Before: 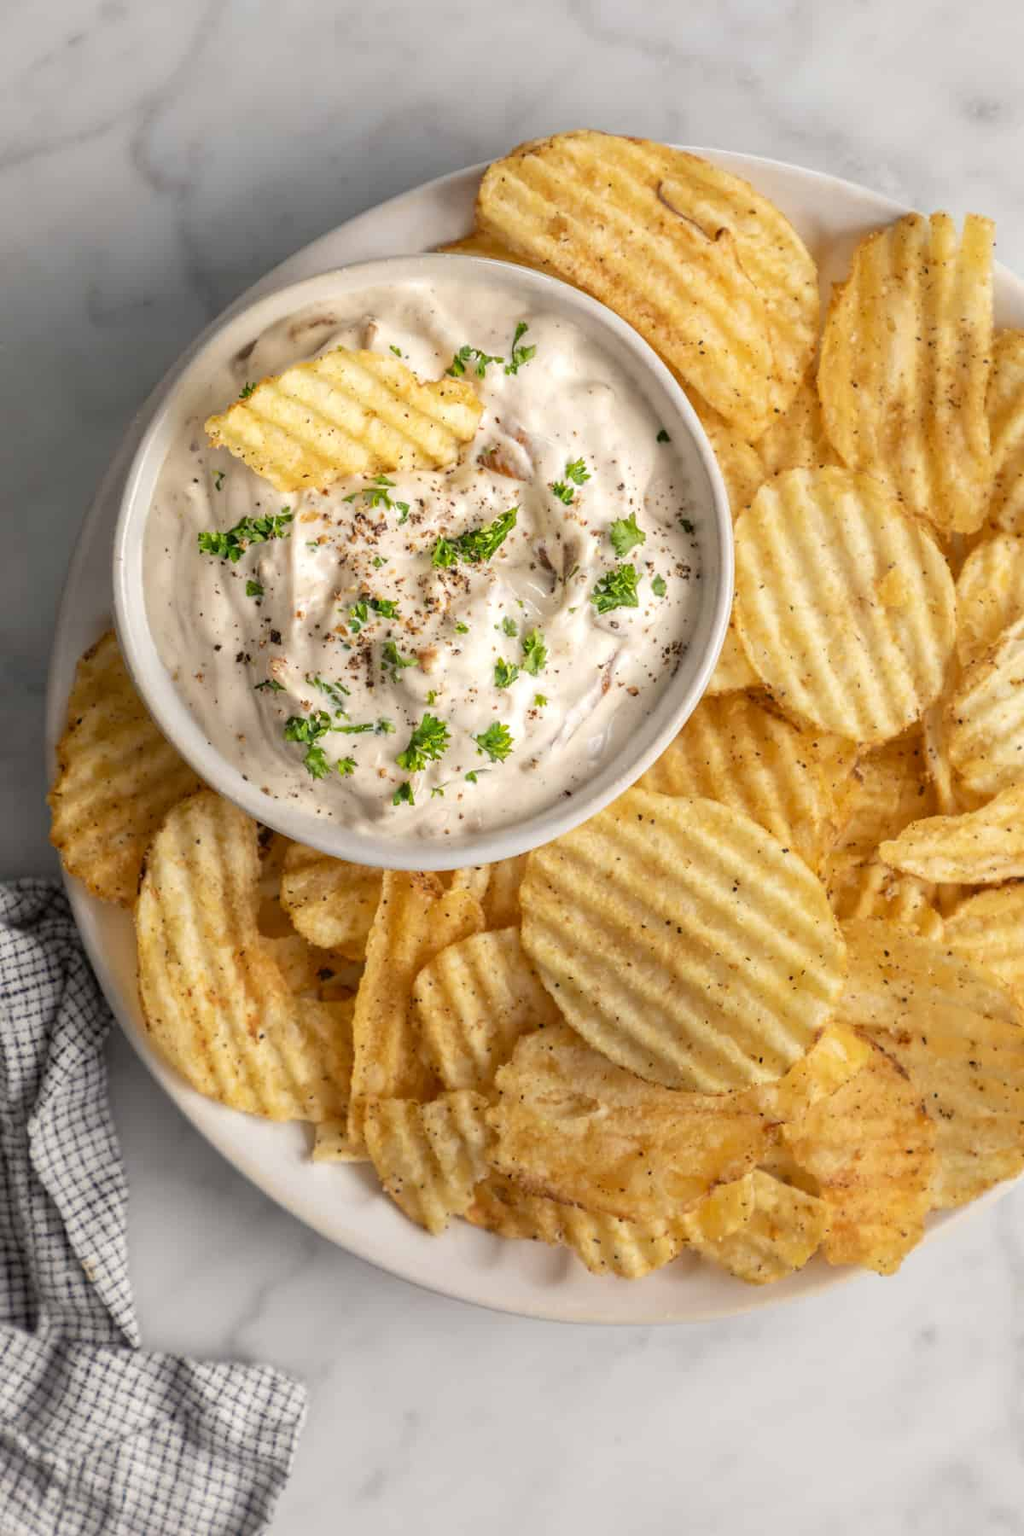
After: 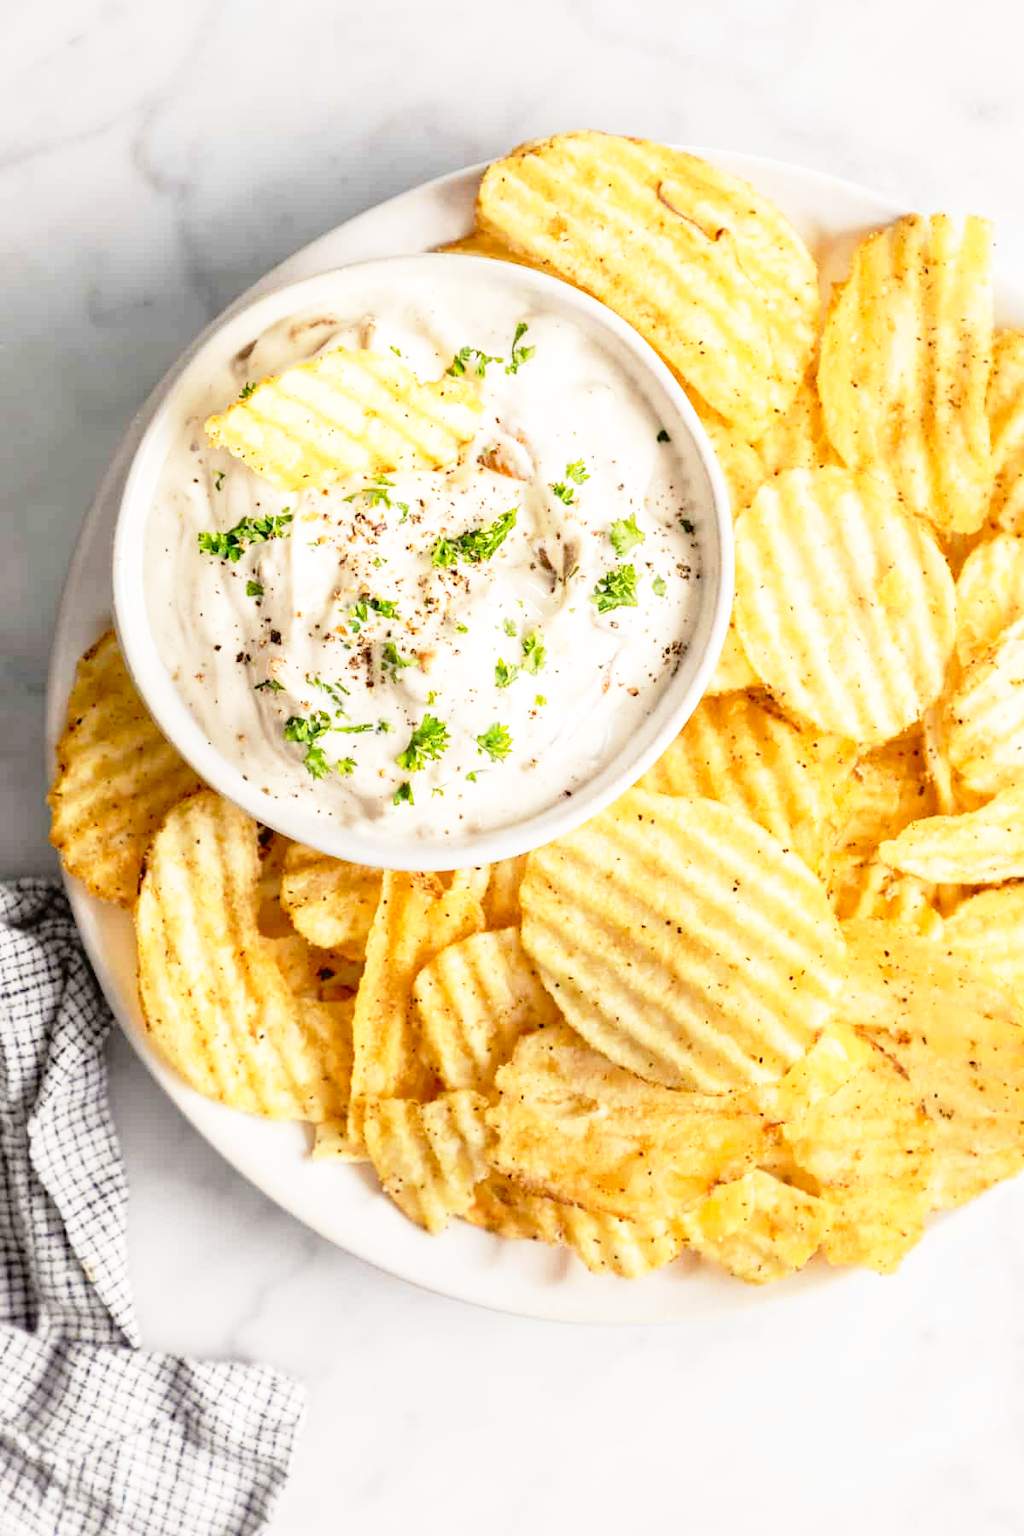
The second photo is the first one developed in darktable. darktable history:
color balance: contrast fulcrum 17.78%
base curve: curves: ch0 [(0, 0) (0.012, 0.01) (0.073, 0.168) (0.31, 0.711) (0.645, 0.957) (1, 1)], preserve colors none
